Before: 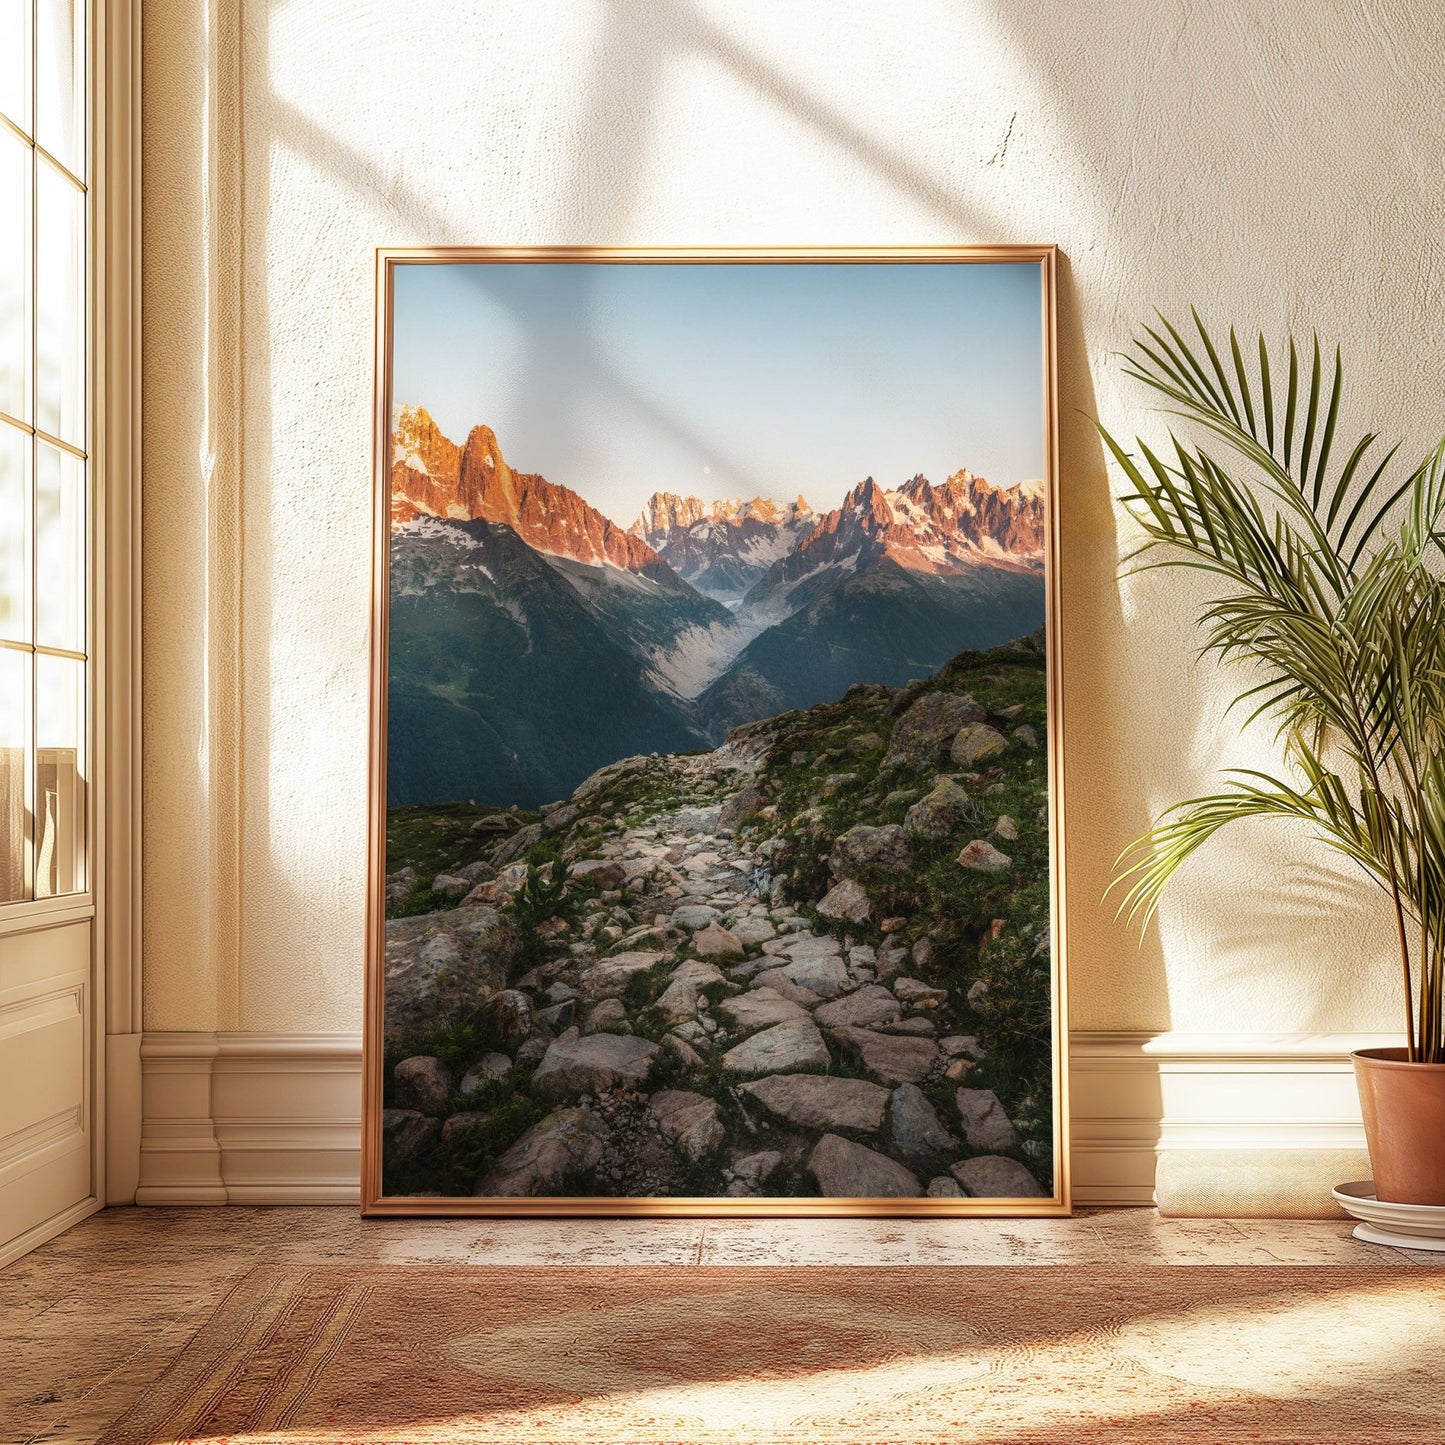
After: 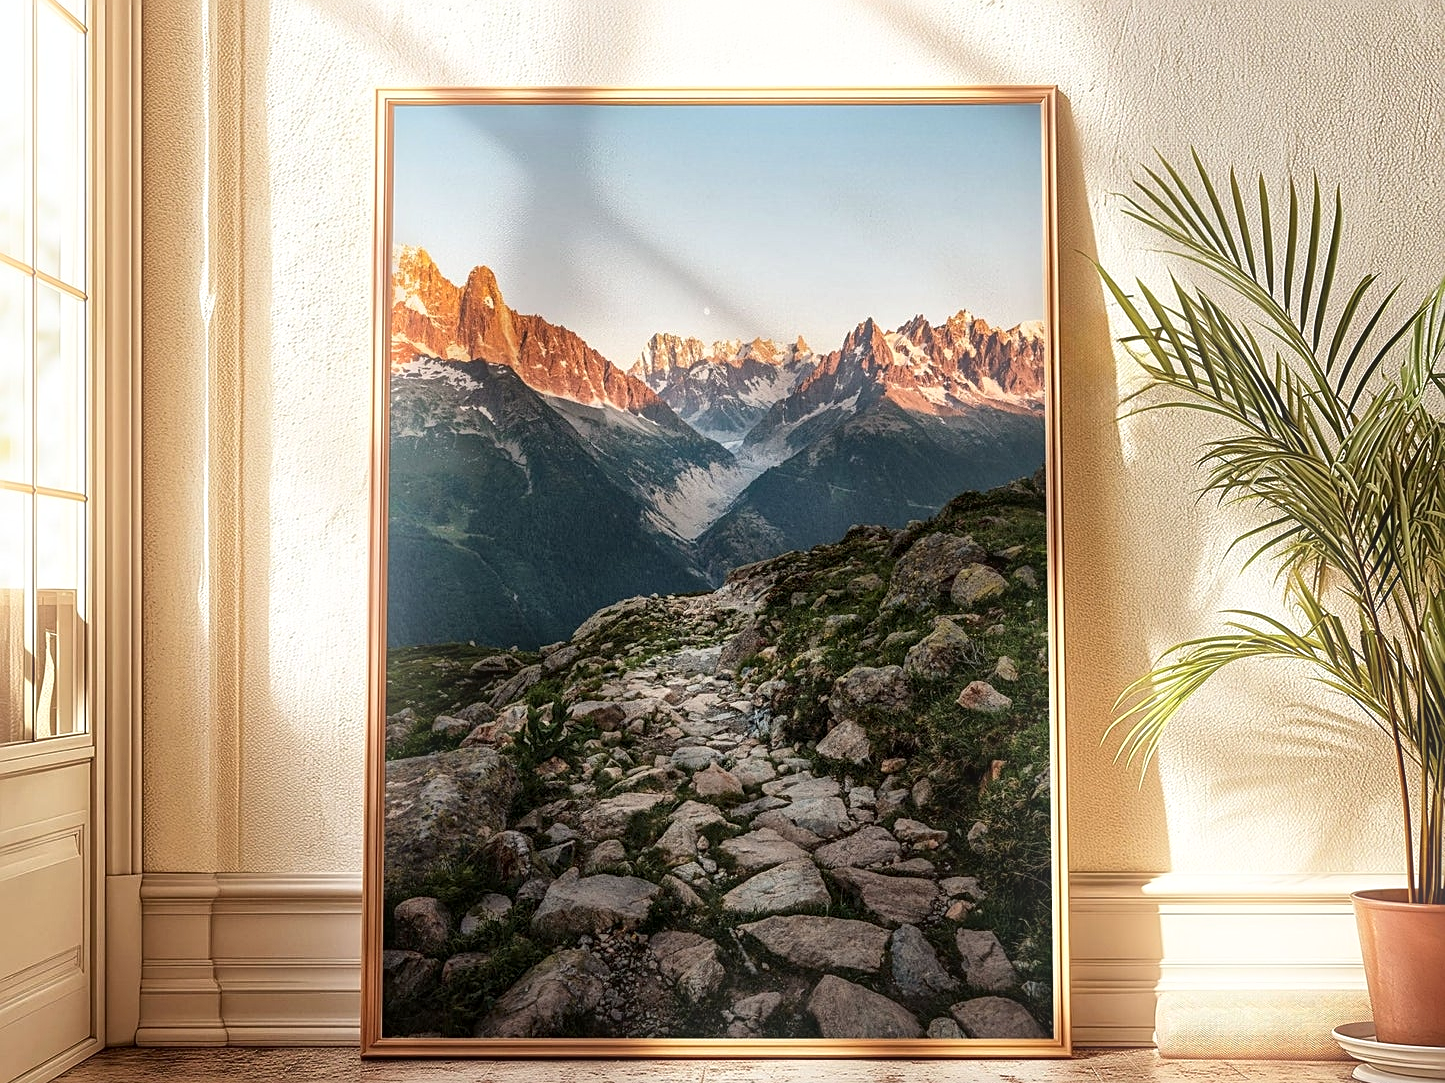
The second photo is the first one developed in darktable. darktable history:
sharpen: on, module defaults
crop: top 11.038%, bottom 13.962%
bloom: size 15%, threshold 97%, strength 7%
local contrast: mode bilateral grid, contrast 20, coarseness 20, detail 150%, midtone range 0.2
